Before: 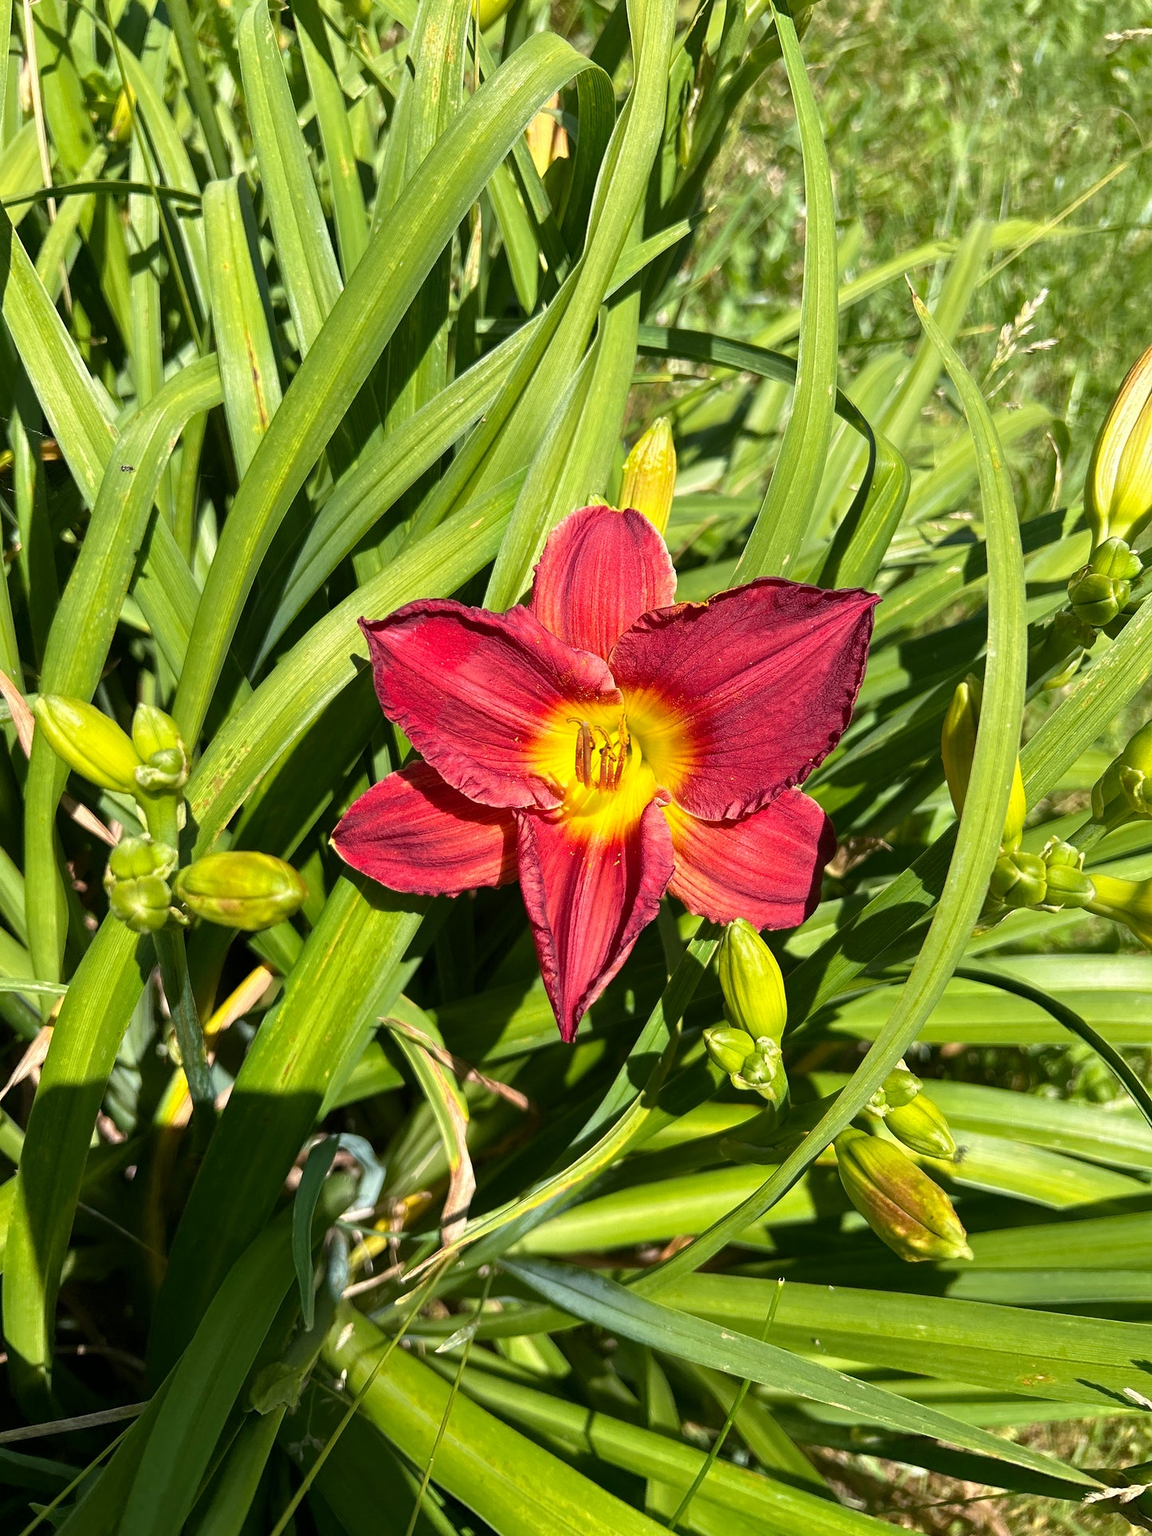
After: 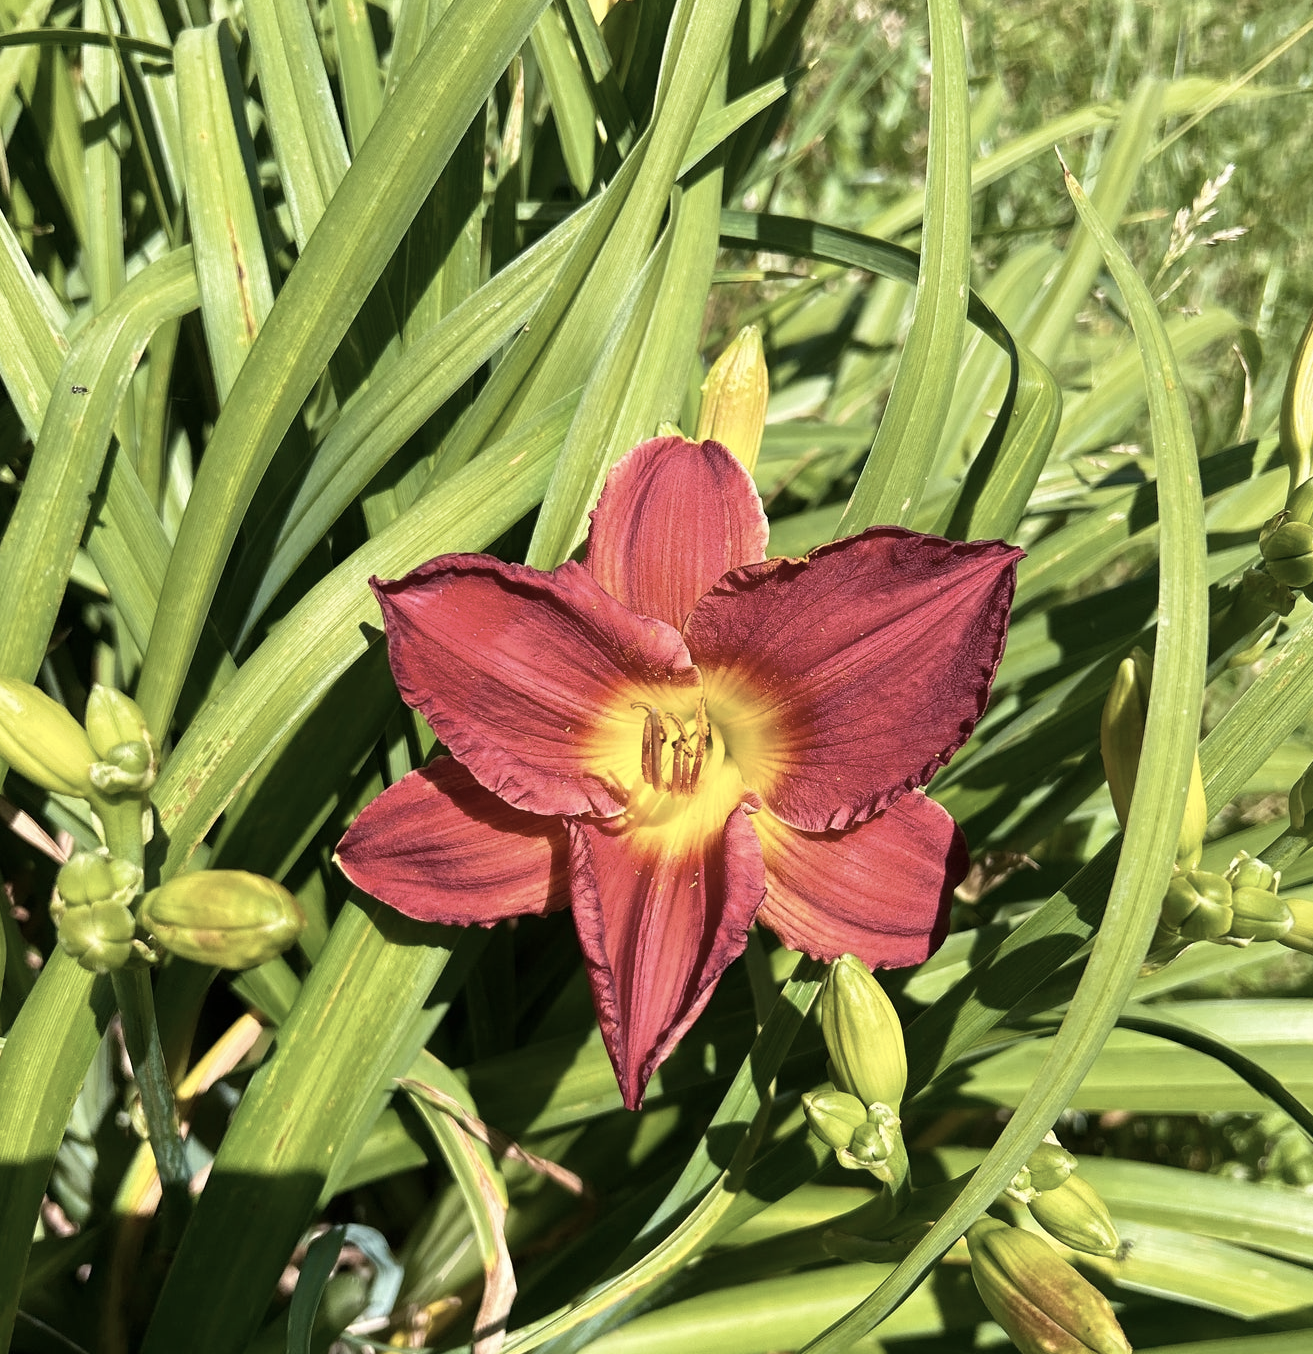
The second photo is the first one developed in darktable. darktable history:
crop: left 5.596%, top 10.314%, right 3.534%, bottom 19.395%
velvia: on, module defaults
contrast brightness saturation: contrast 0.1, saturation -0.36
